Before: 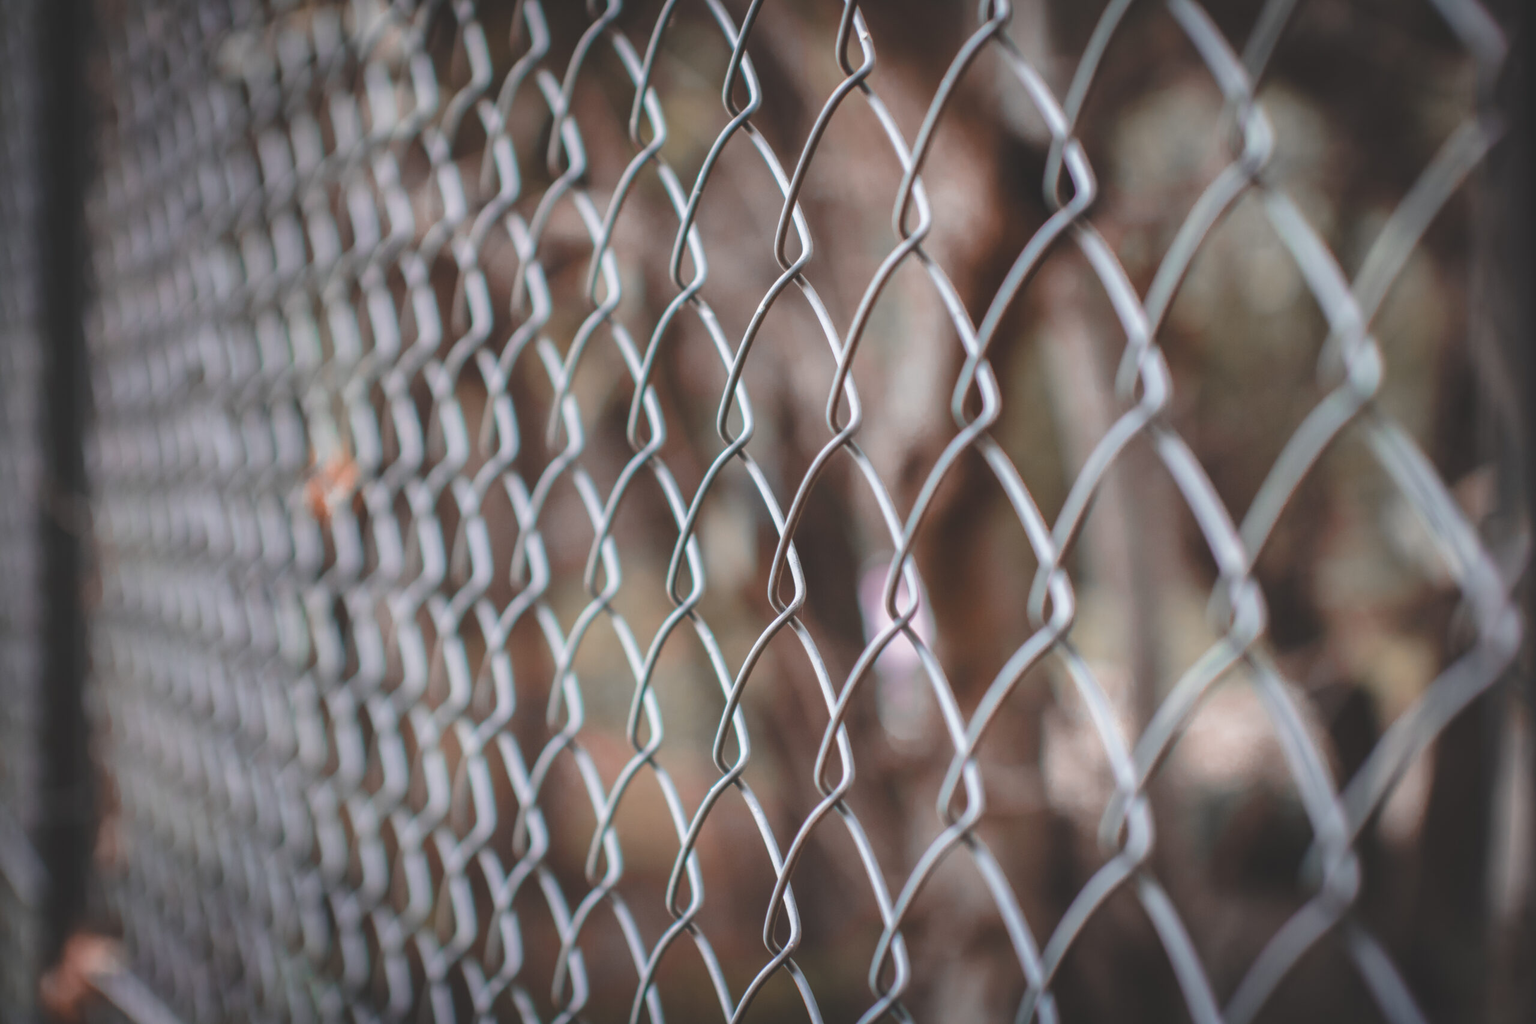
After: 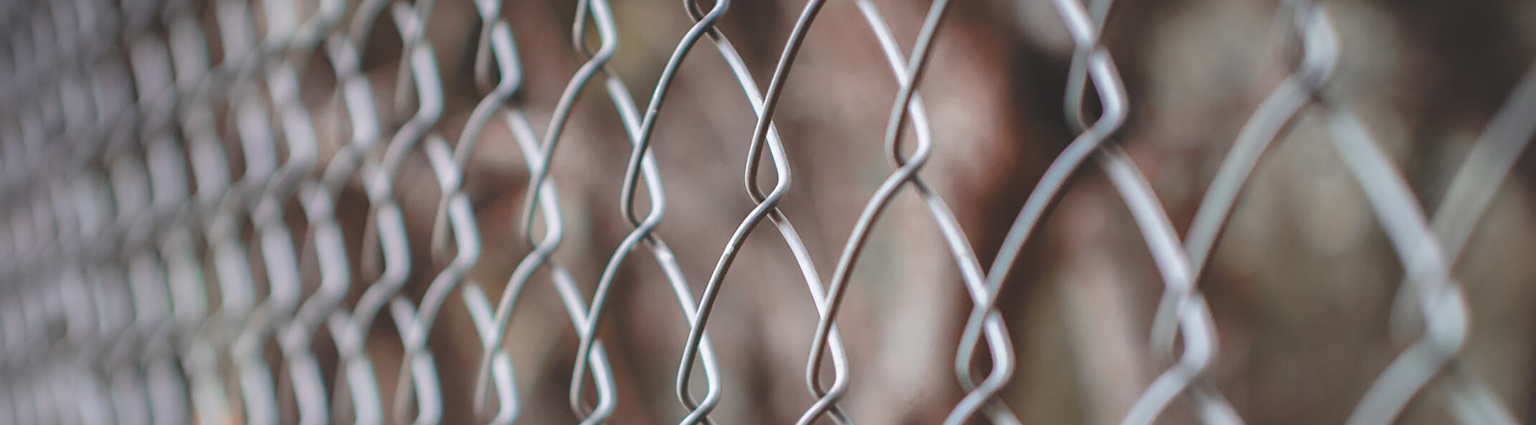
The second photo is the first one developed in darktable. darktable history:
crop and rotate: left 9.623%, top 9.71%, right 6.211%, bottom 55.274%
sharpen: on, module defaults
